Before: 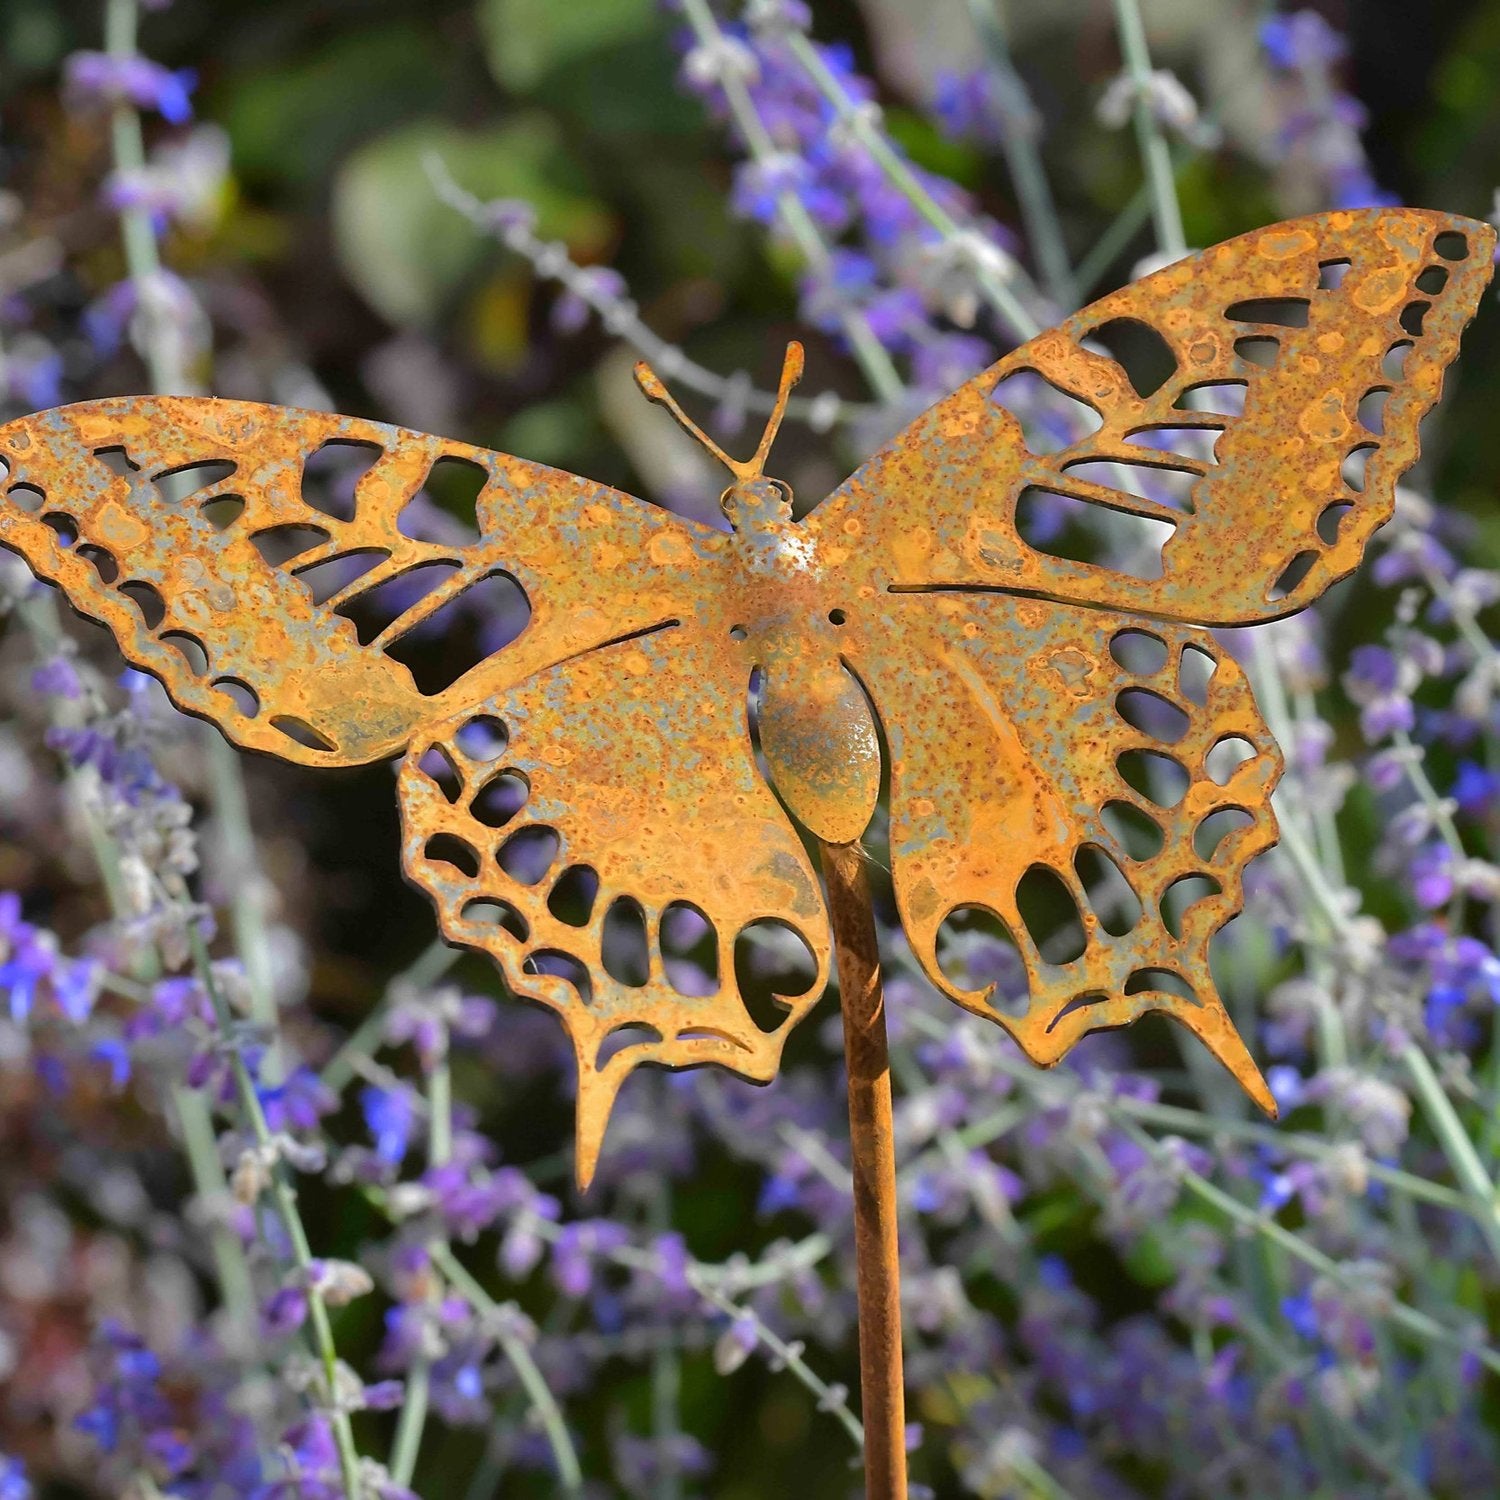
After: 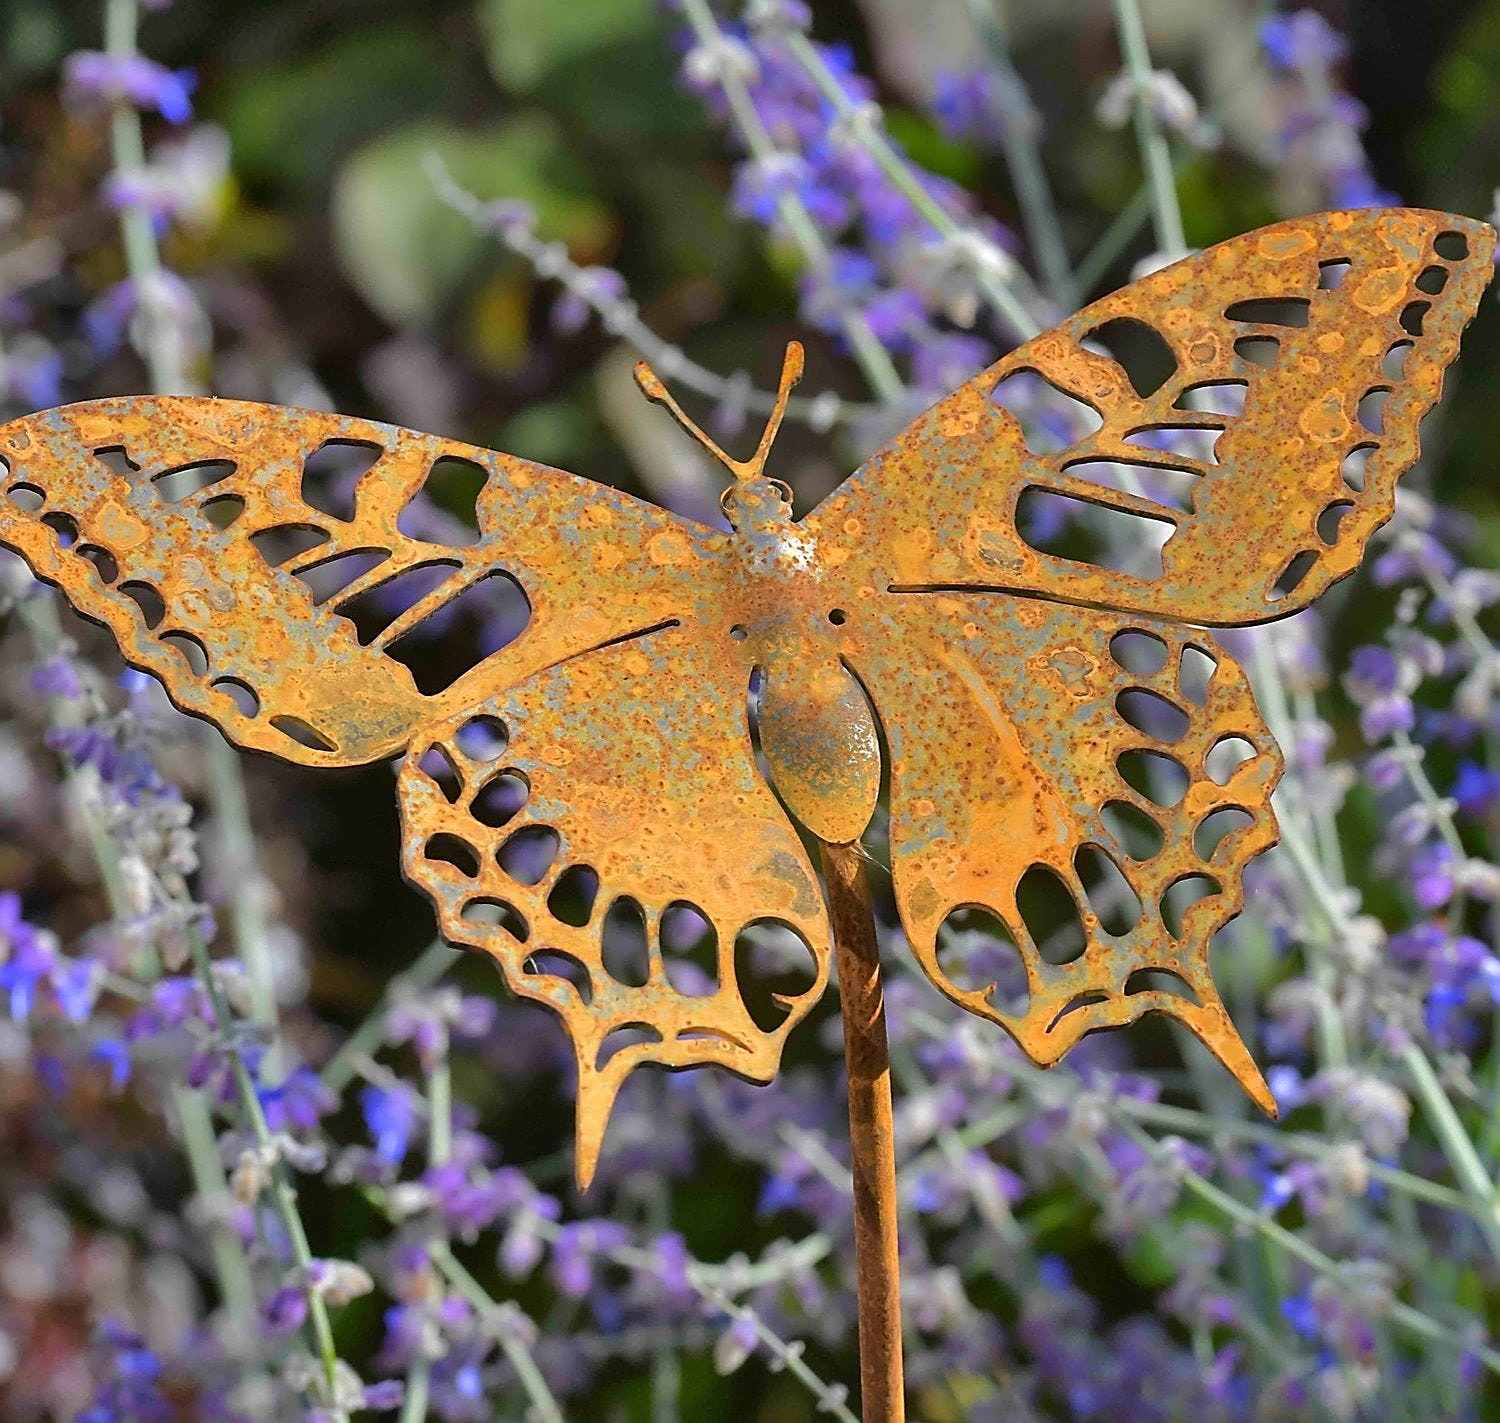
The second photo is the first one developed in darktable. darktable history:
sharpen: on, module defaults
crop and rotate: top 0%, bottom 5.097%
shadows and highlights: shadows 37.27, highlights -28.18, soften with gaussian
